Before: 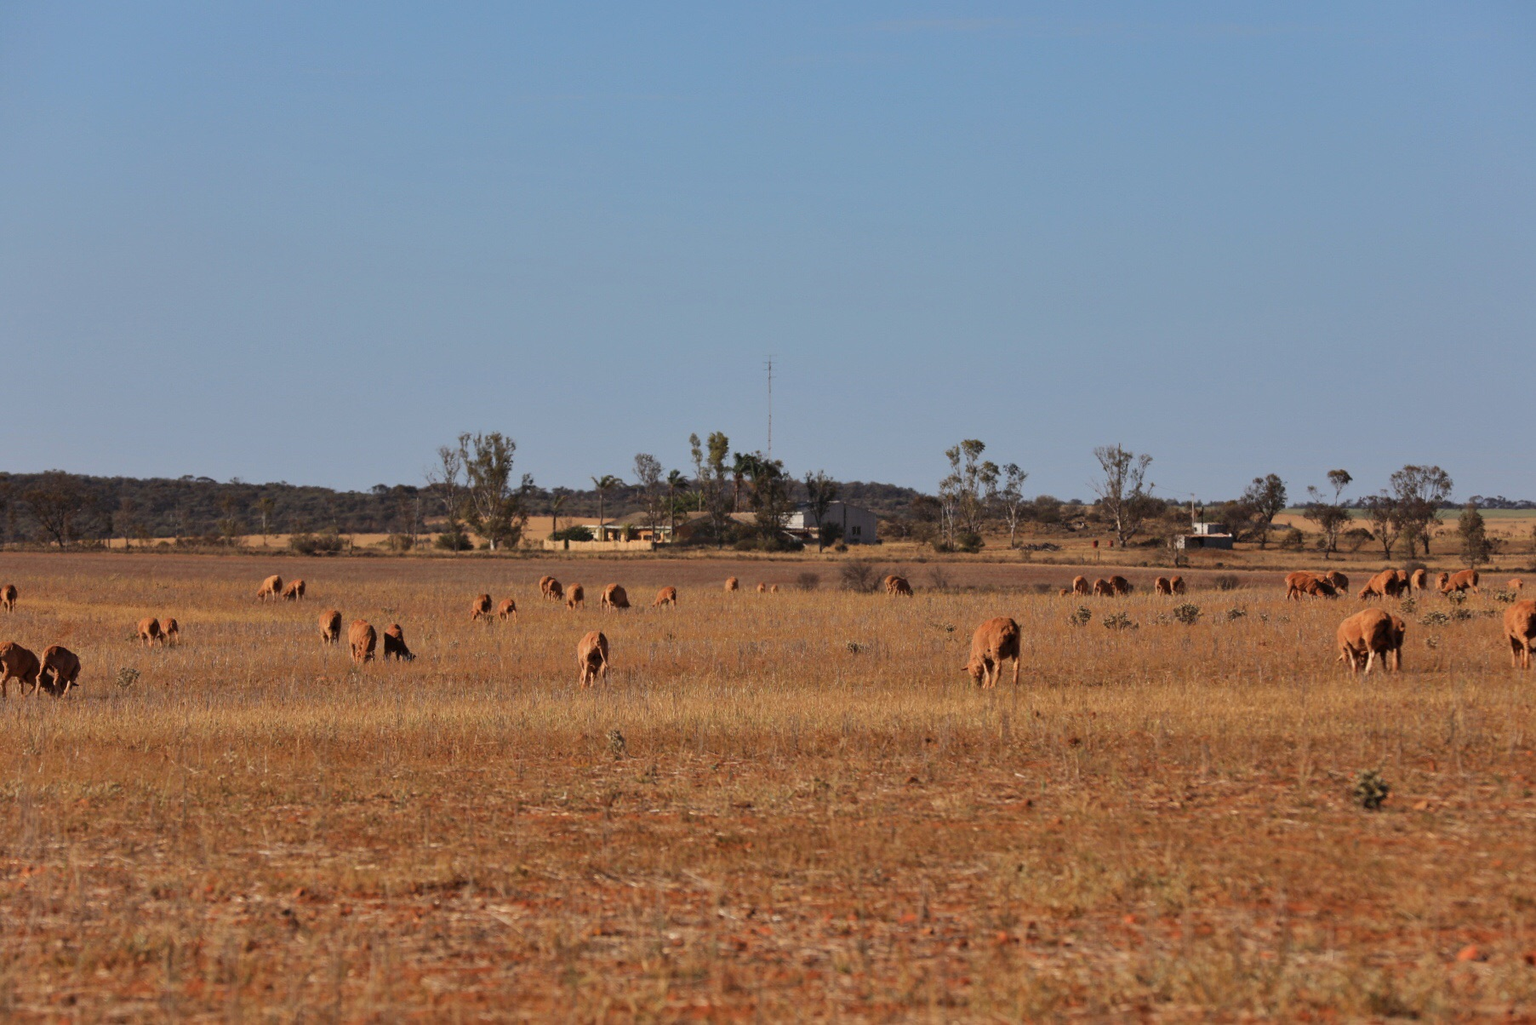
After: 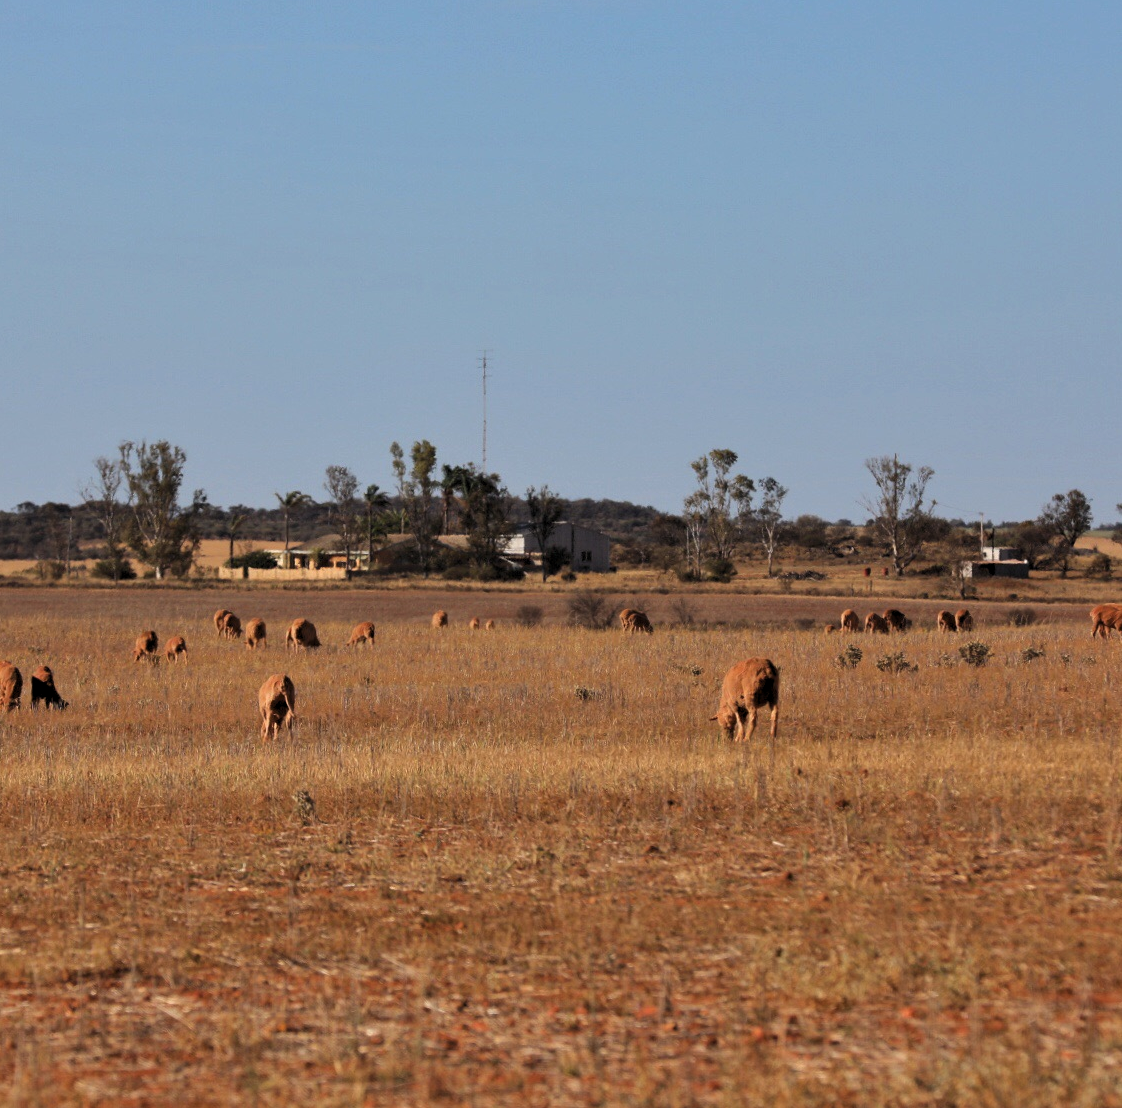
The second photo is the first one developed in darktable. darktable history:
crop and rotate: left 23.304%, top 5.642%, right 14.487%, bottom 2.314%
levels: levels [0.062, 0.494, 0.925]
